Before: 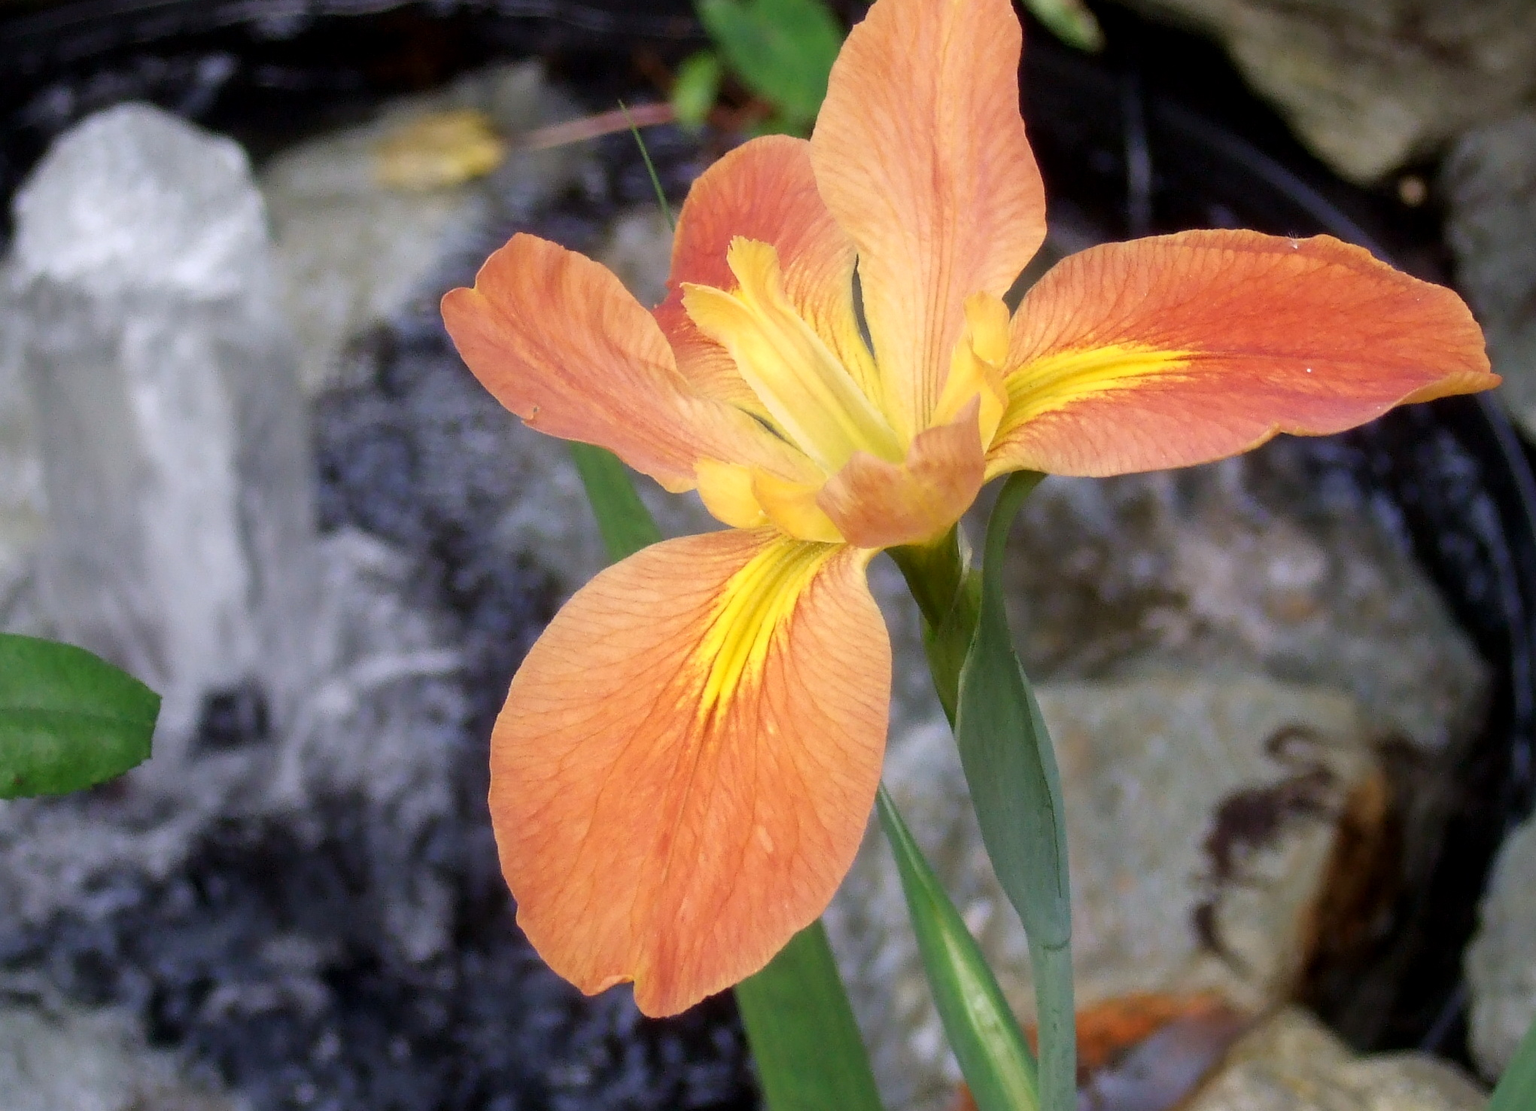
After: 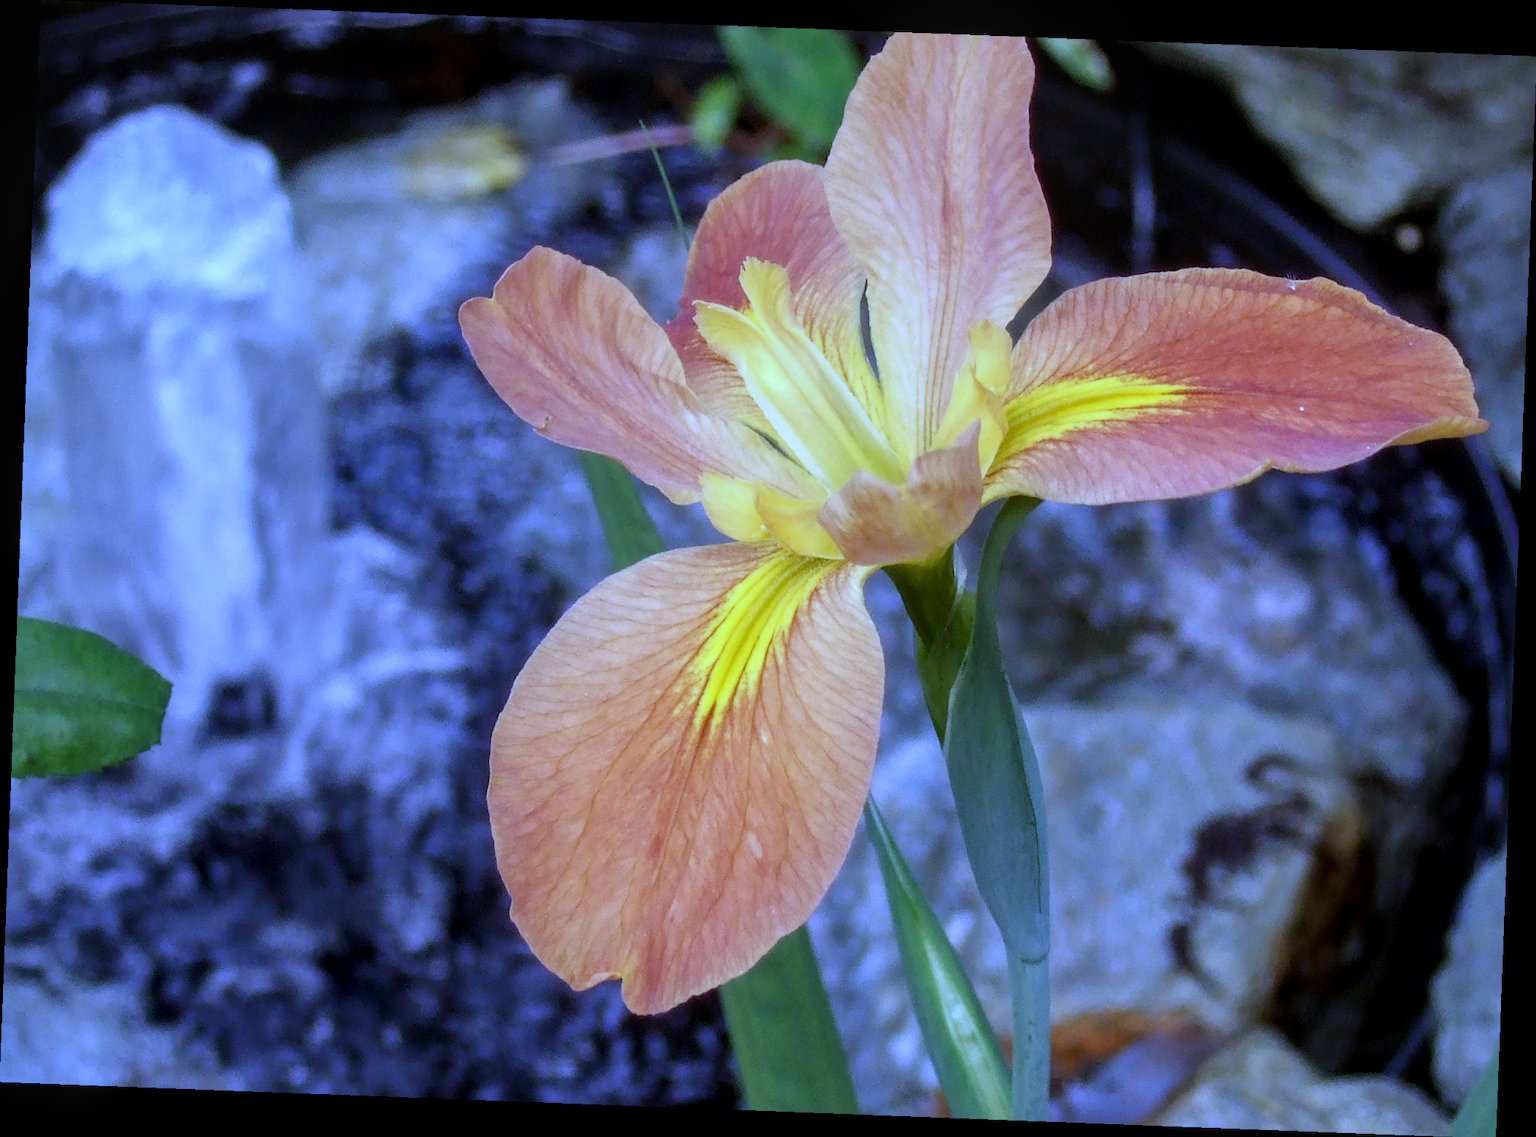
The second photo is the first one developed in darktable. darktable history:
rotate and perspective: rotation 2.17°, automatic cropping off
white balance: red 0.766, blue 1.537
local contrast: on, module defaults
